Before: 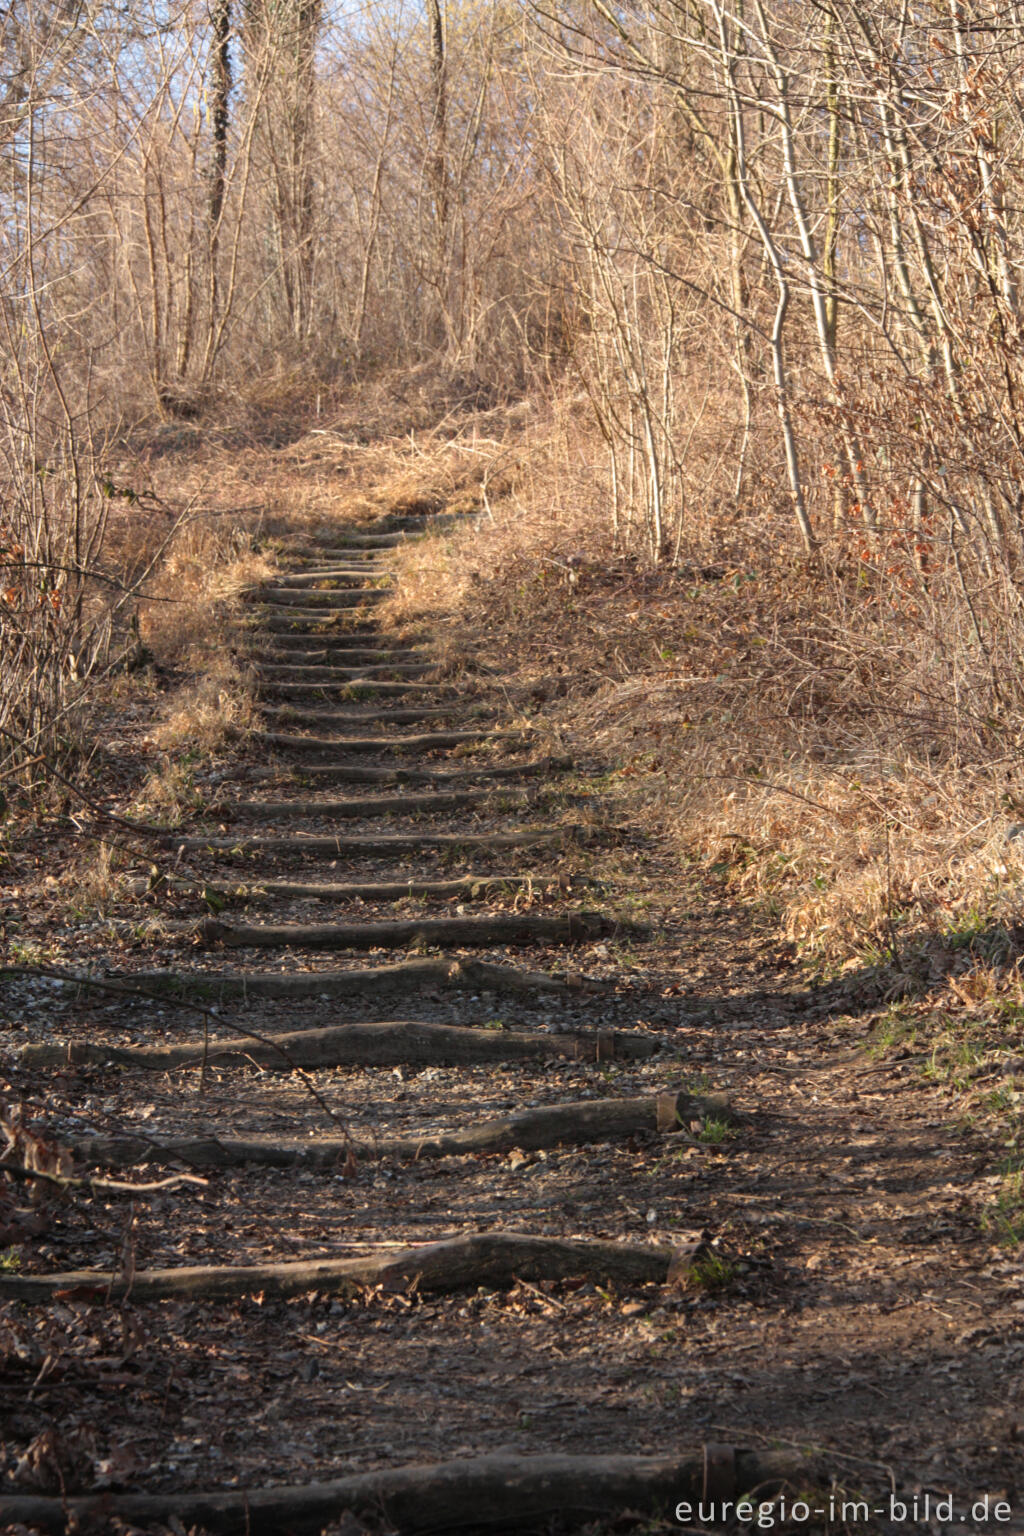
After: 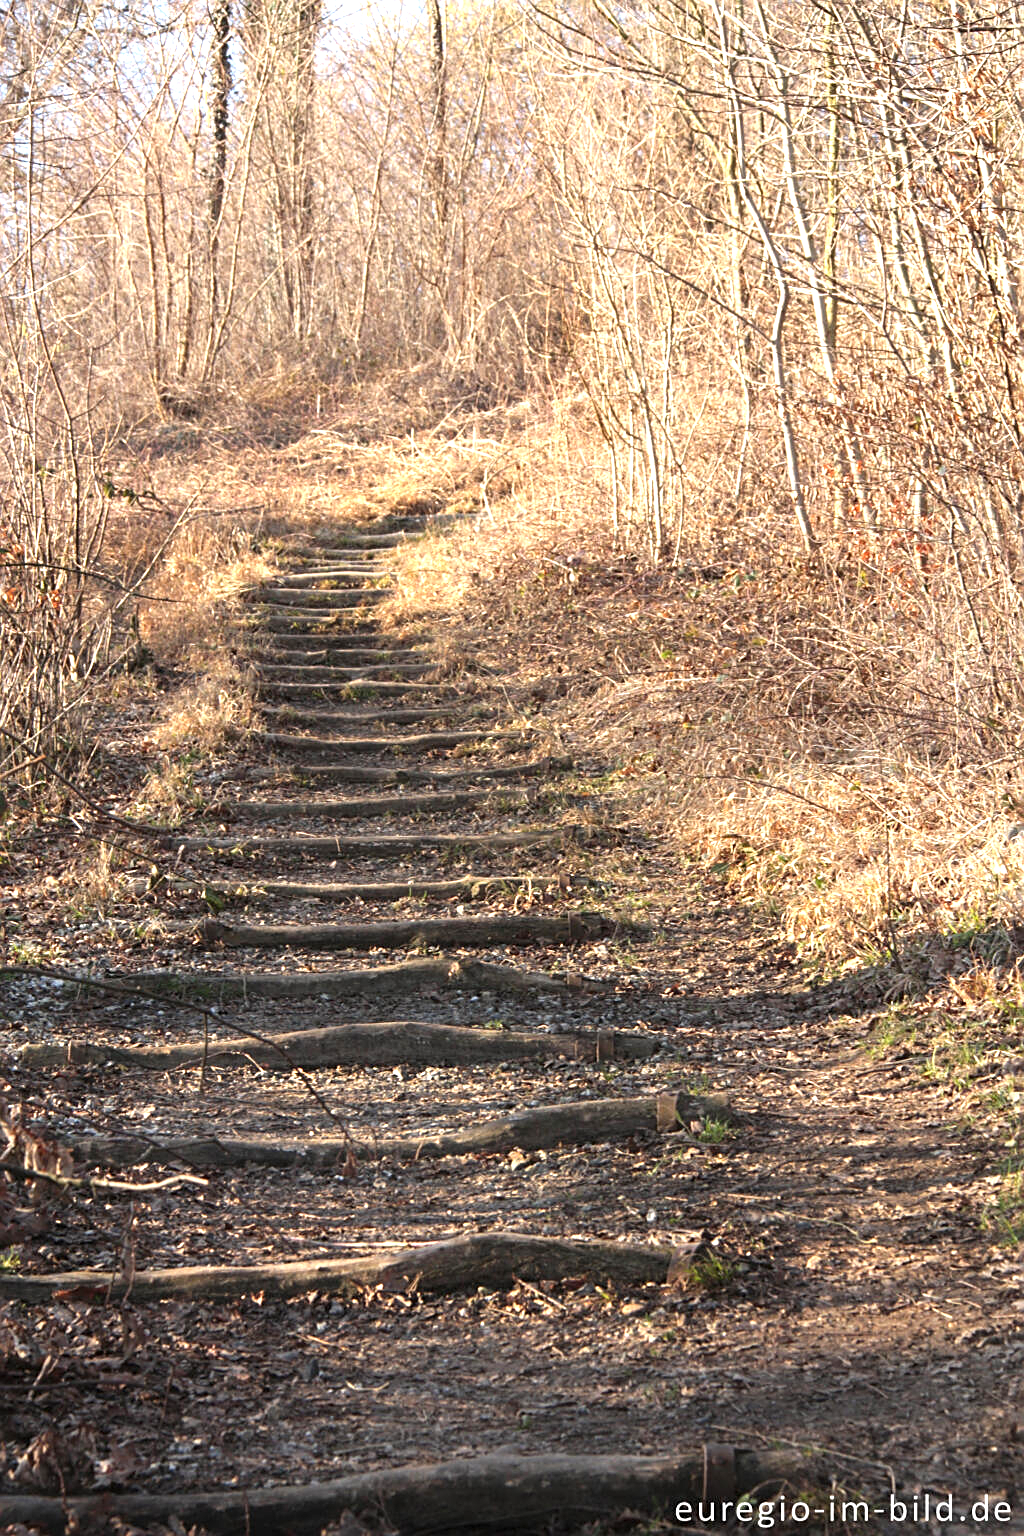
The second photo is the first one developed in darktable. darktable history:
sharpen: on, module defaults
exposure: black level correction 0, exposure 0.95 EV, compensate highlight preservation false
